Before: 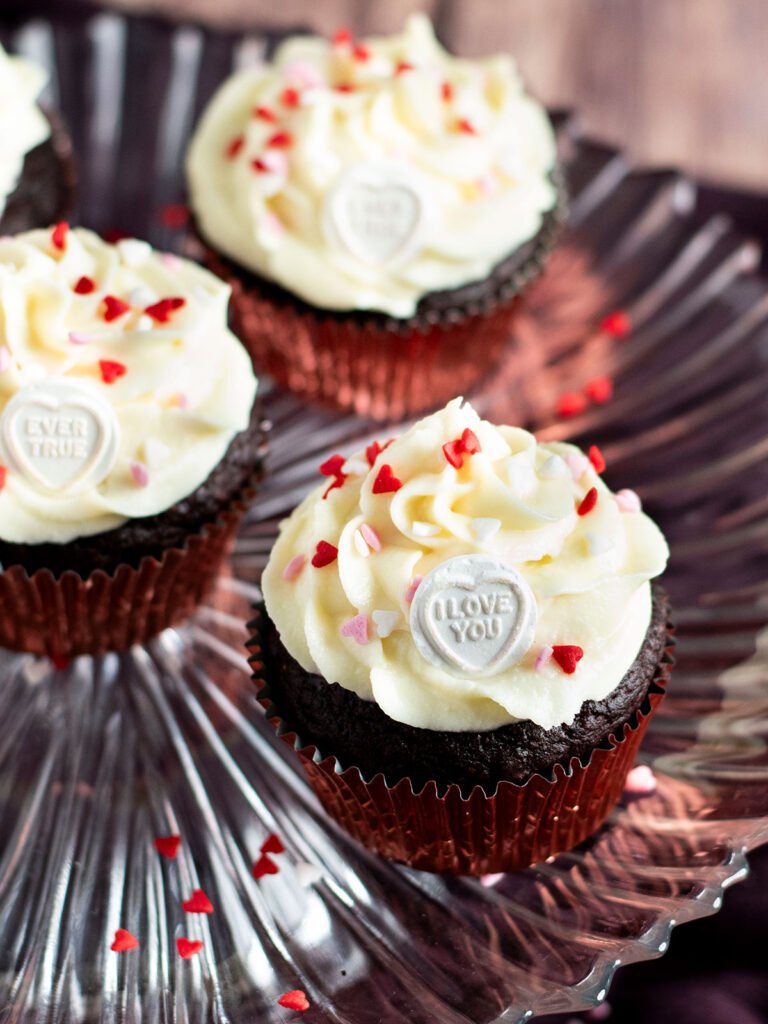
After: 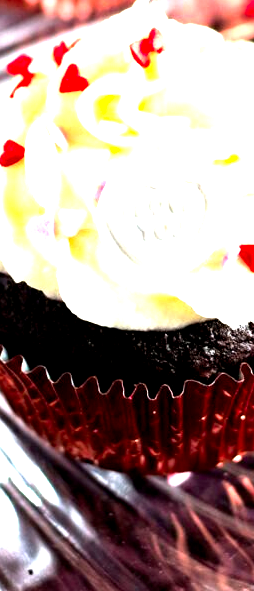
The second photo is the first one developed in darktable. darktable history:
crop: left 40.878%, top 39.176%, right 25.993%, bottom 3.081%
exposure: black level correction 0, exposure 1.2 EV, compensate exposure bias true, compensate highlight preservation false
color balance: lift [0.991, 1, 1, 1], gamma [0.996, 1, 1, 1], input saturation 98.52%, contrast 20.34%, output saturation 103.72%
